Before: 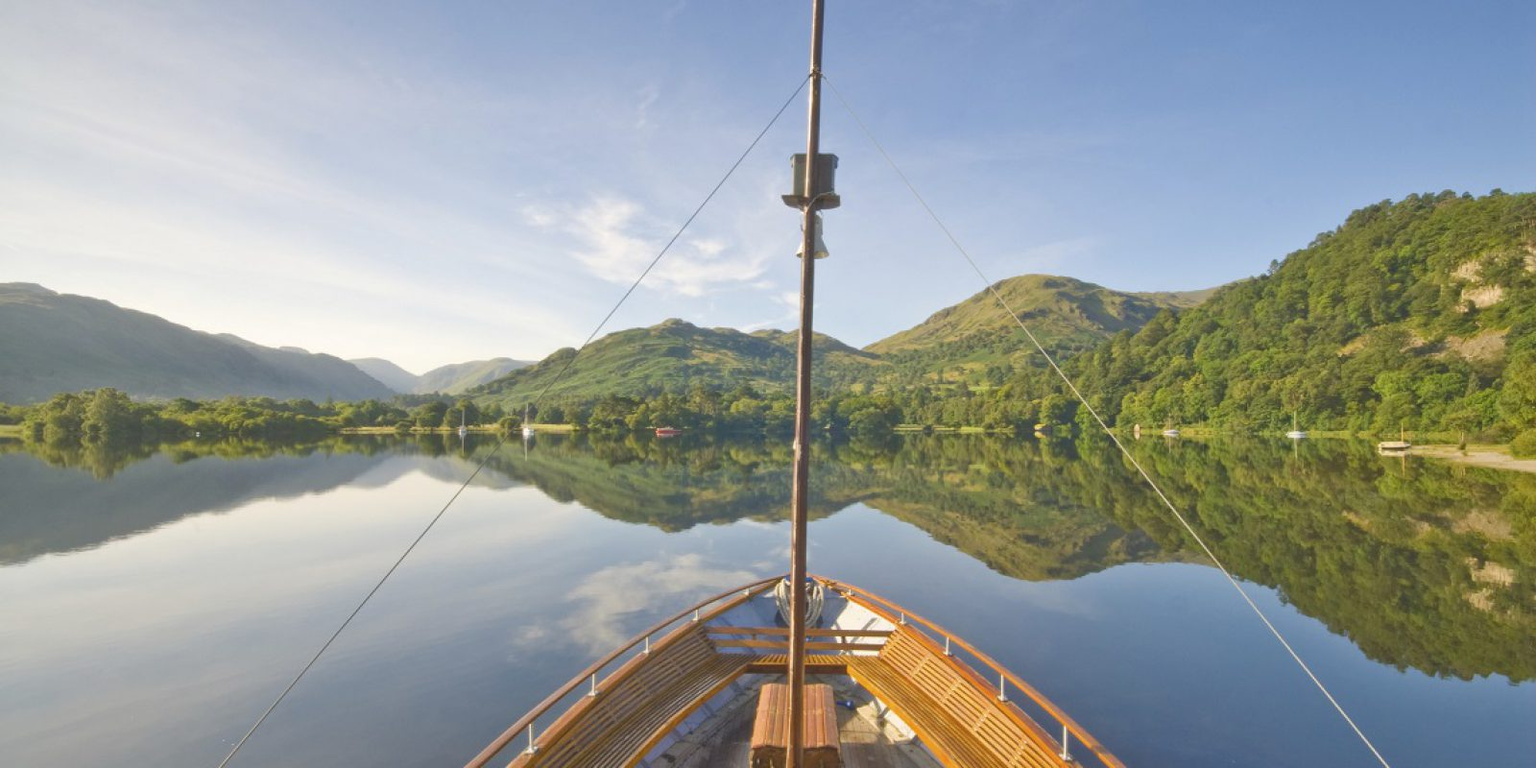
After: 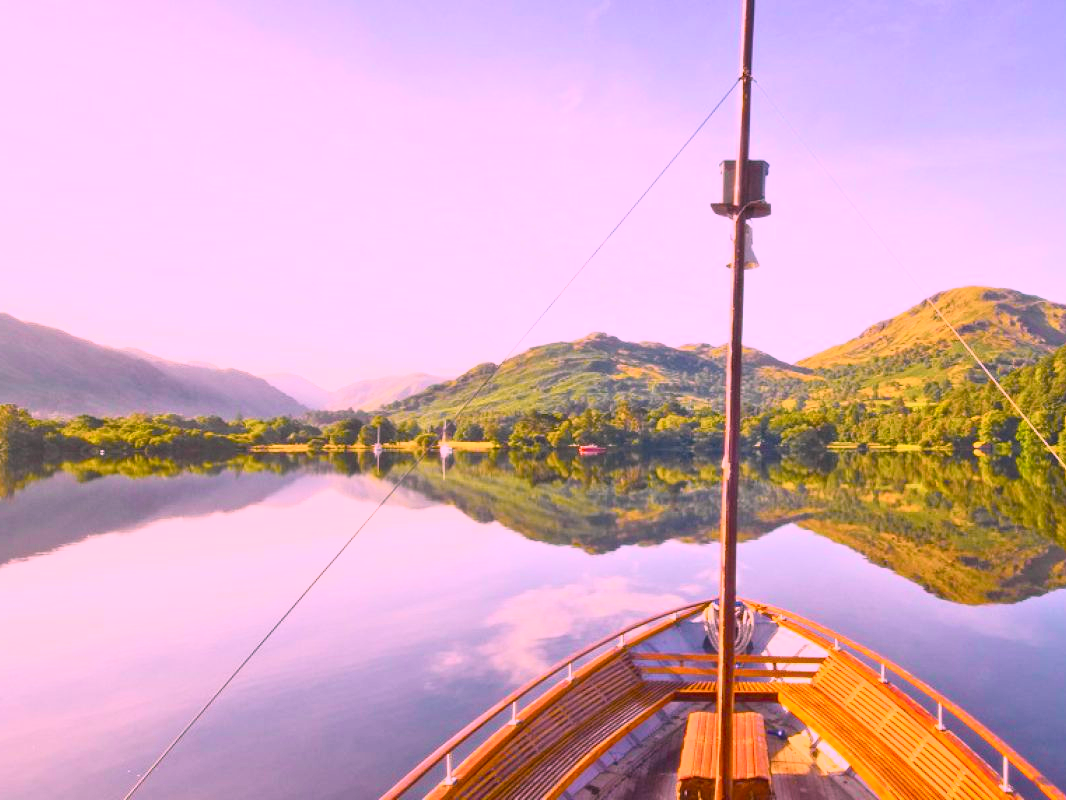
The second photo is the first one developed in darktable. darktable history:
color balance rgb: perceptual saturation grading › global saturation 20%, global vibrance 20%
white balance: red 1.188, blue 1.11
tone curve: curves: ch0 [(0, 0.023) (0.132, 0.075) (0.256, 0.2) (0.463, 0.494) (0.699, 0.816) (0.813, 0.898) (1, 0.943)]; ch1 [(0, 0) (0.32, 0.306) (0.441, 0.41) (0.476, 0.466) (0.498, 0.5) (0.518, 0.519) (0.546, 0.571) (0.604, 0.651) (0.733, 0.817) (1, 1)]; ch2 [(0, 0) (0.312, 0.313) (0.431, 0.425) (0.483, 0.477) (0.503, 0.503) (0.526, 0.507) (0.564, 0.575) (0.614, 0.695) (0.713, 0.767) (0.985, 0.966)], color space Lab, independent channels
crop and rotate: left 6.617%, right 26.717%
